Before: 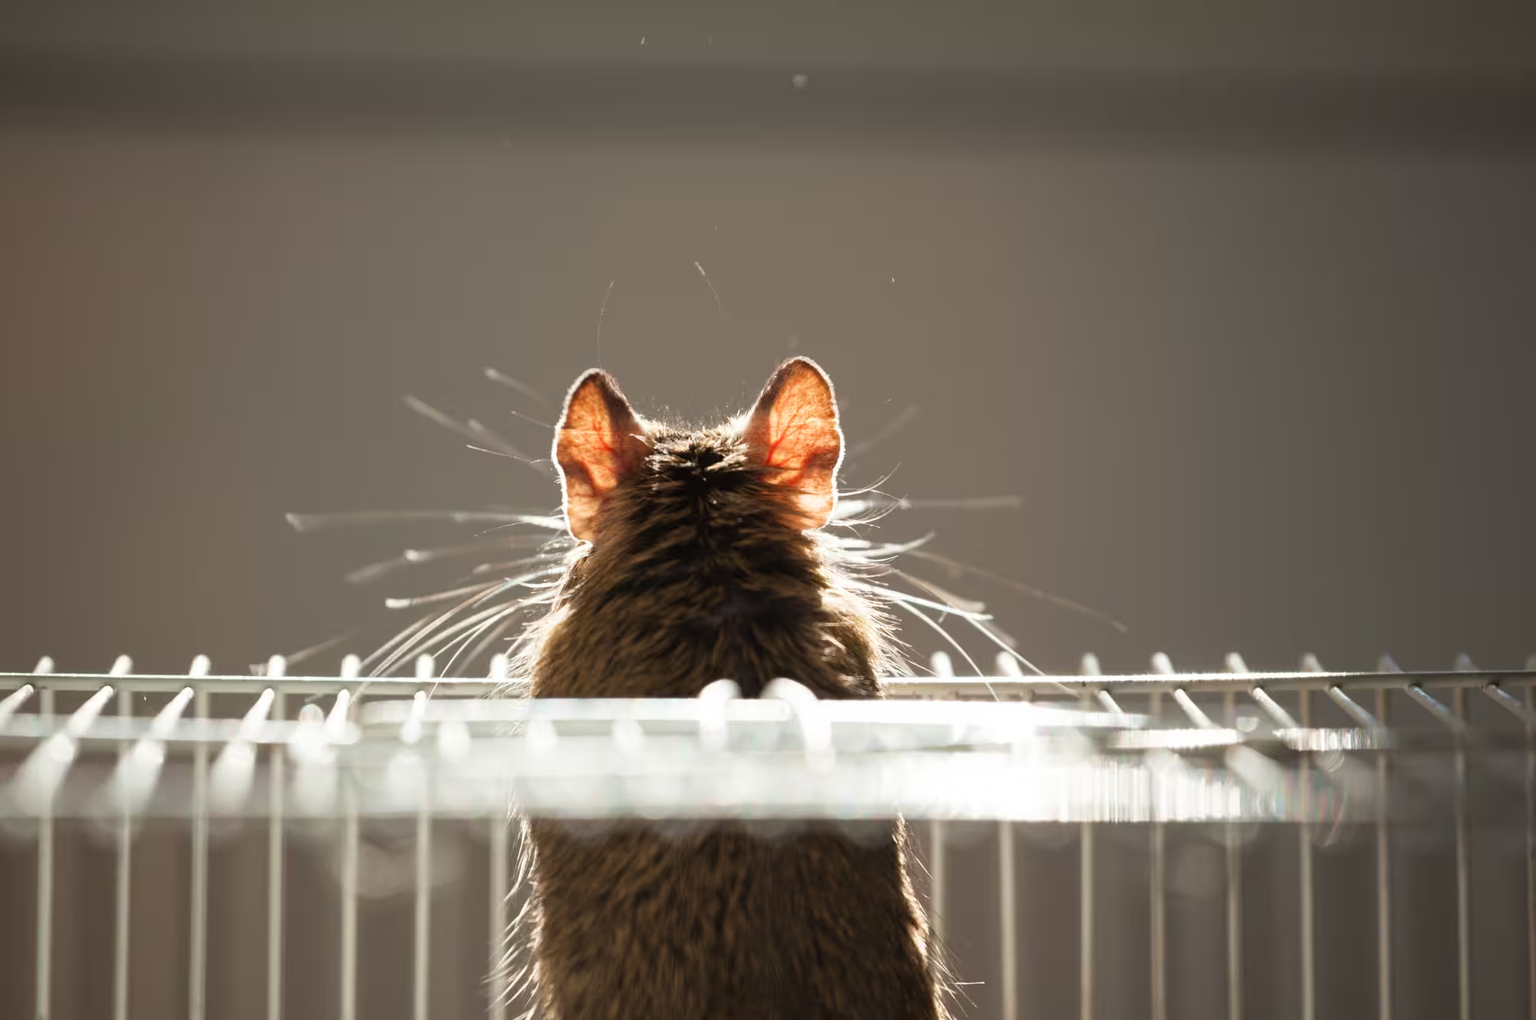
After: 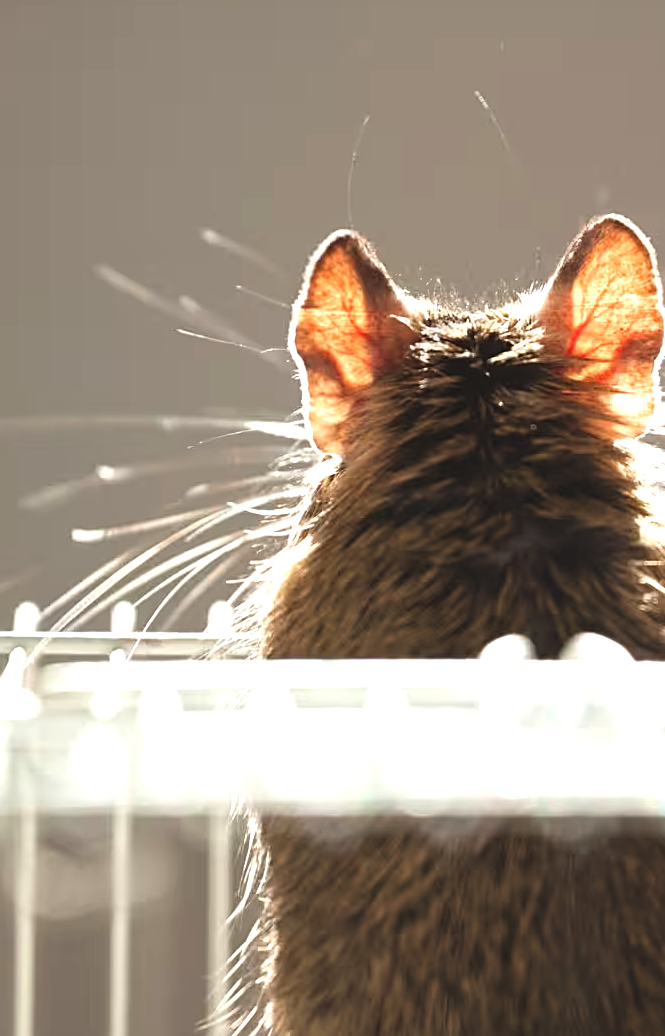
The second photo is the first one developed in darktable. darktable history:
crop and rotate: left 21.546%, top 18.94%, right 45.199%, bottom 2.991%
exposure: black level correction -0.005, exposure 0.626 EV, compensate highlight preservation false
sharpen: on, module defaults
